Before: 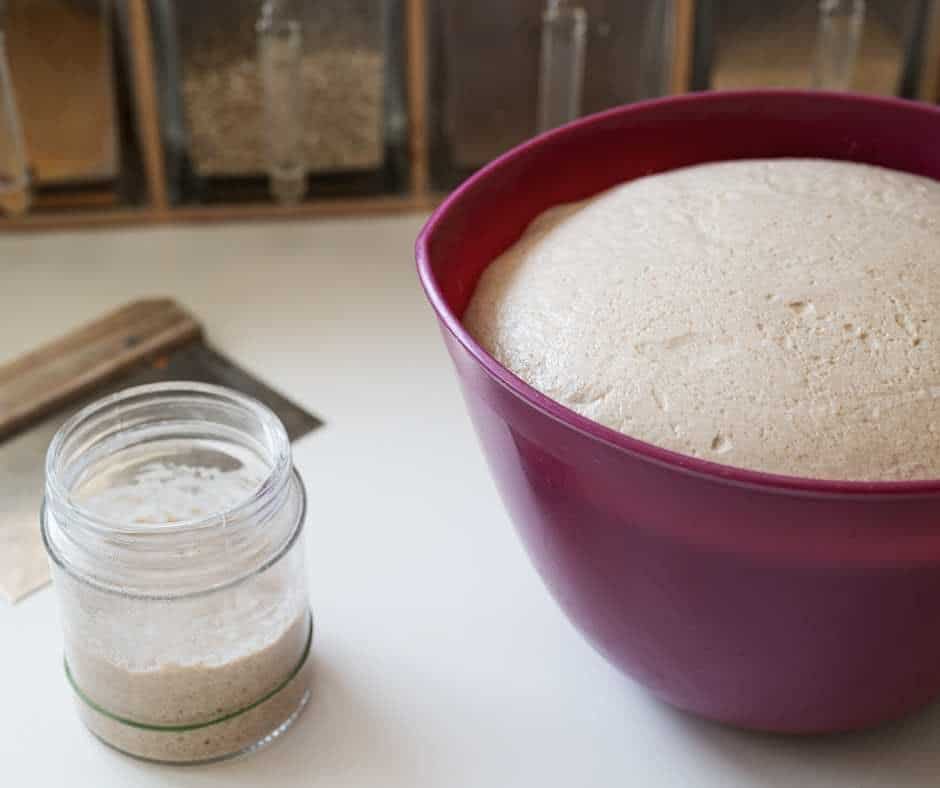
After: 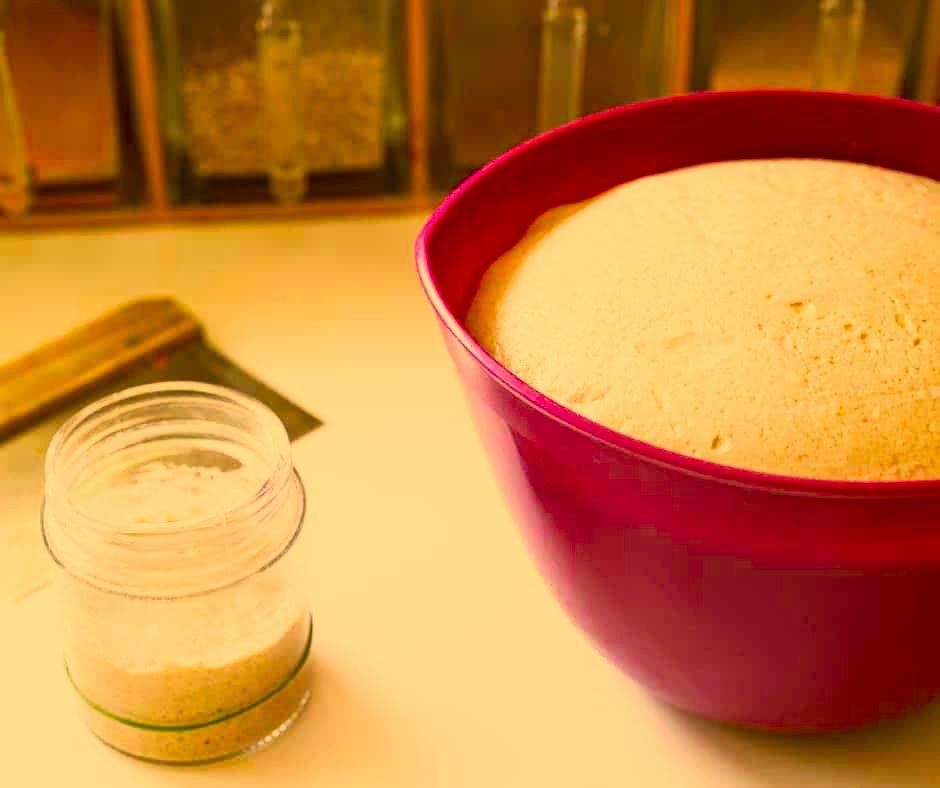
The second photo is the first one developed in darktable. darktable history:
base curve: curves: ch0 [(0, 0) (0.088, 0.125) (0.176, 0.251) (0.354, 0.501) (0.613, 0.749) (1, 0.877)], preserve colors none
color correction: highlights a* 10.92, highlights b* 30.03, shadows a* 2.7, shadows b* 17.46, saturation 1.73
